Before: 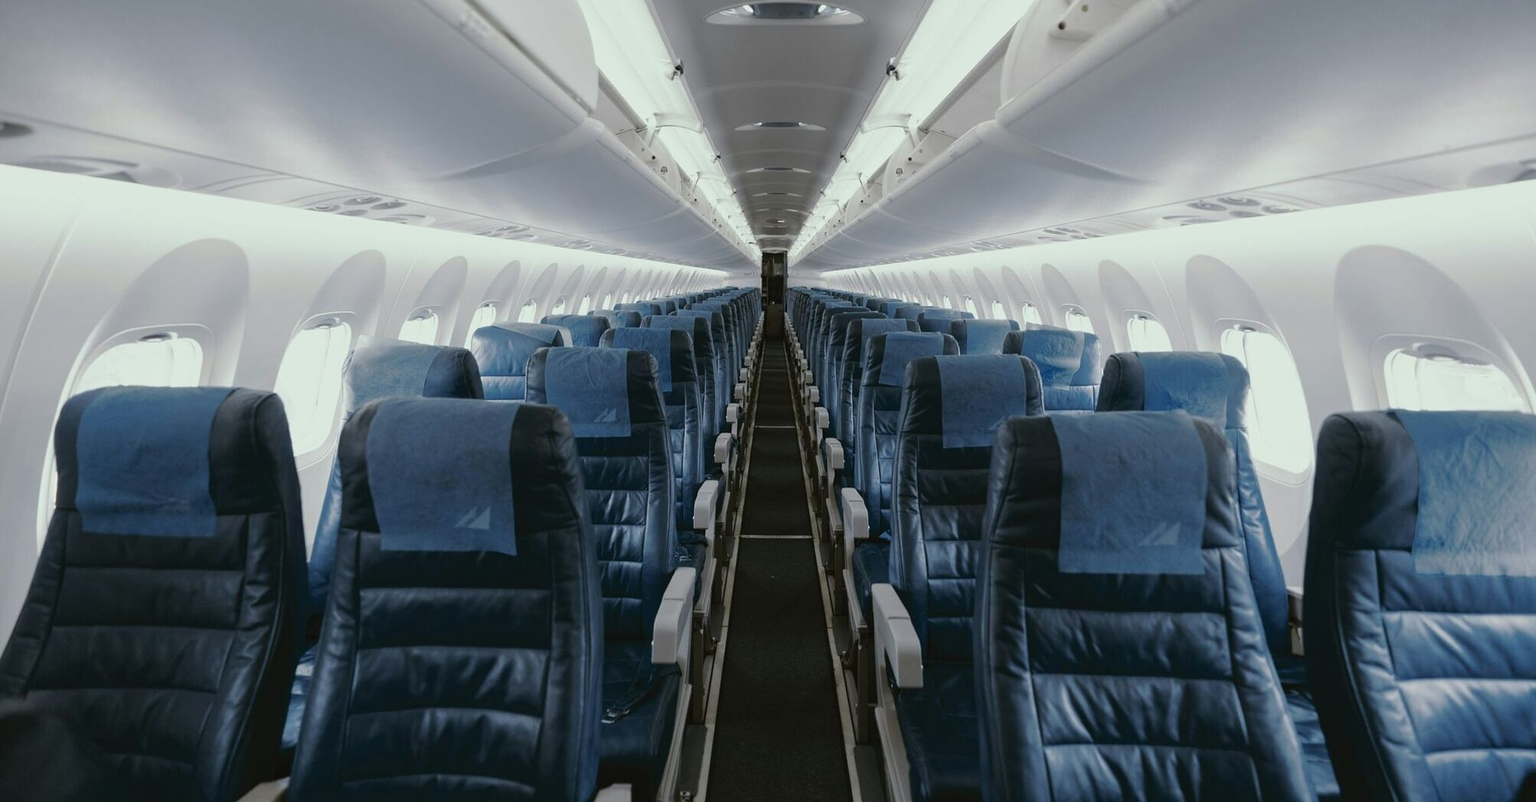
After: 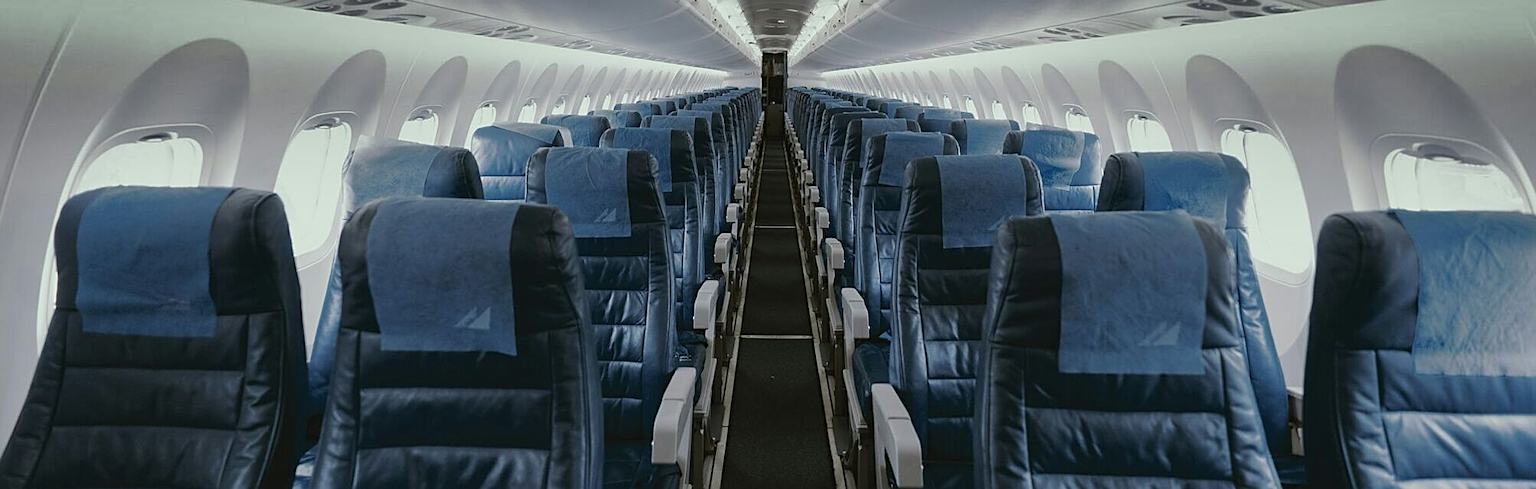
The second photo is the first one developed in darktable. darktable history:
tone equalizer: -7 EV 0.183 EV, -6 EV 0.086 EV, -5 EV 0.078 EV, -4 EV 0.077 EV, -2 EV -0.016 EV, -1 EV -0.047 EV, +0 EV -0.088 EV, smoothing diameter 24.84%, edges refinement/feathering 13.28, preserve details guided filter
crop and rotate: top 24.958%, bottom 14.028%
sharpen: on, module defaults
shadows and highlights: shadows 21.02, highlights -82.82, soften with gaussian
